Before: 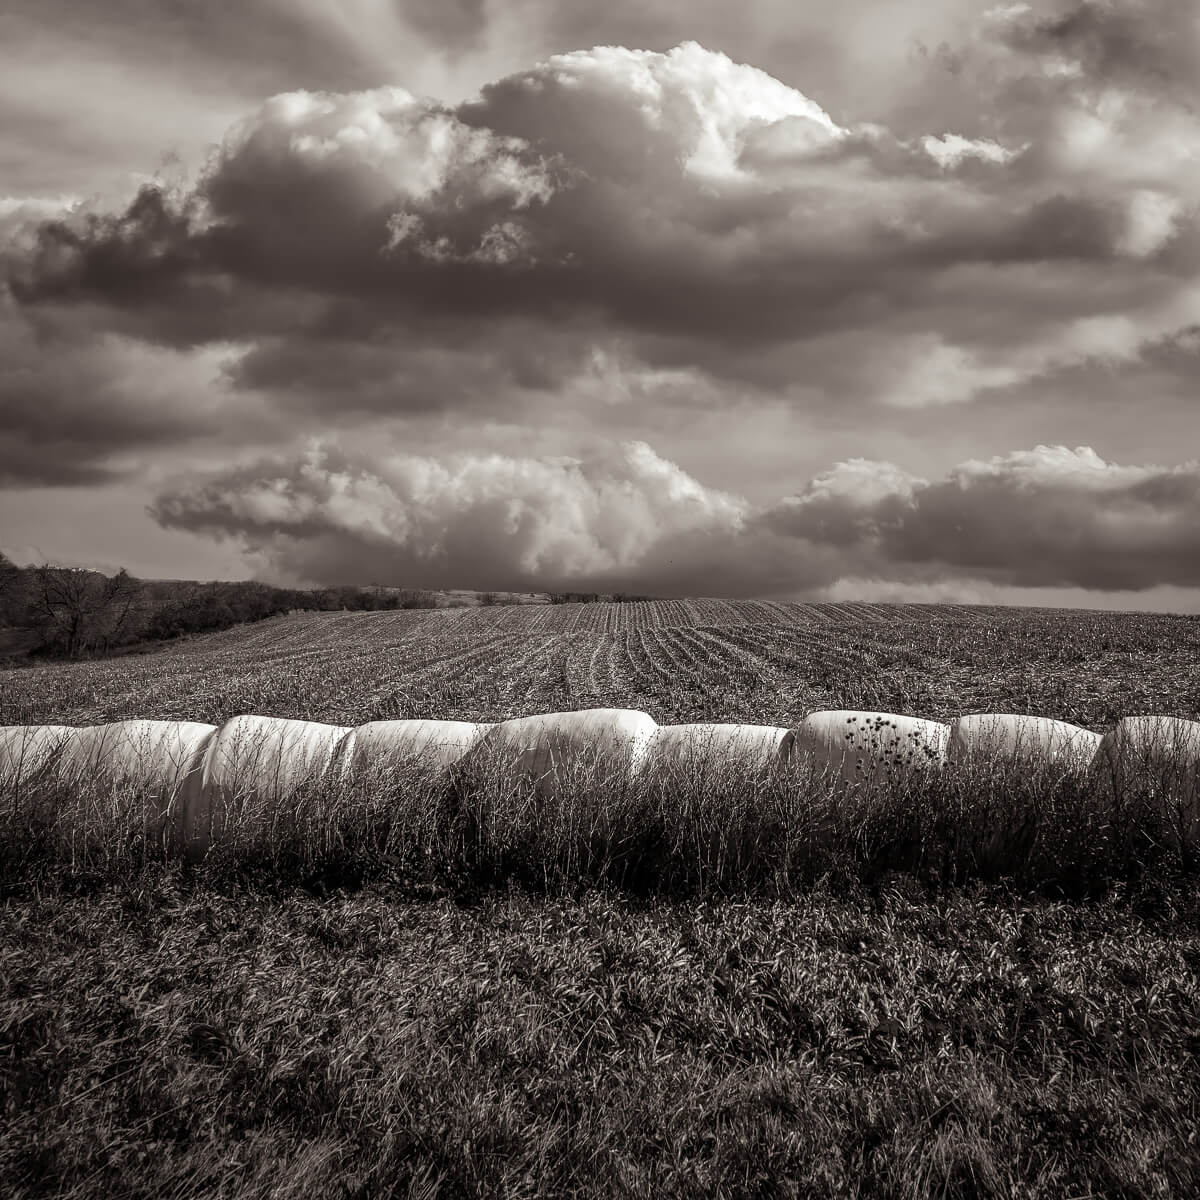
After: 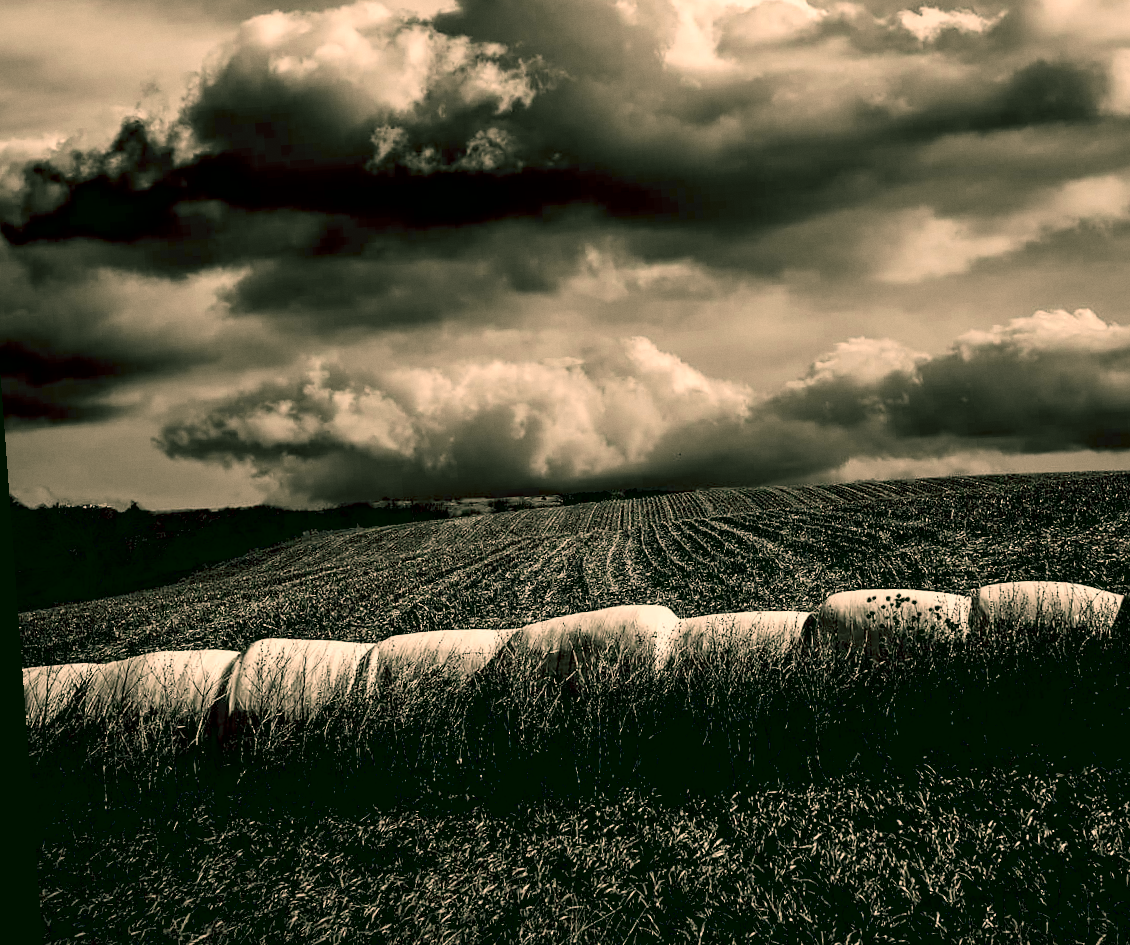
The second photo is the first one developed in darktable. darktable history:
grain: coarseness 0.09 ISO, strength 10%
white balance: red 1.066, blue 1.119
color correction: highlights a* 5.62, highlights b* 33.57, shadows a* -25.86, shadows b* 4.02
tone equalizer: on, module defaults
exposure: black level correction 0.056, exposure -0.039 EV, compensate highlight preservation false
crop and rotate: left 2.425%, top 11.305%, right 9.6%, bottom 15.08%
rotate and perspective: rotation -4.25°, automatic cropping off
contrast brightness saturation: contrast 0.22
